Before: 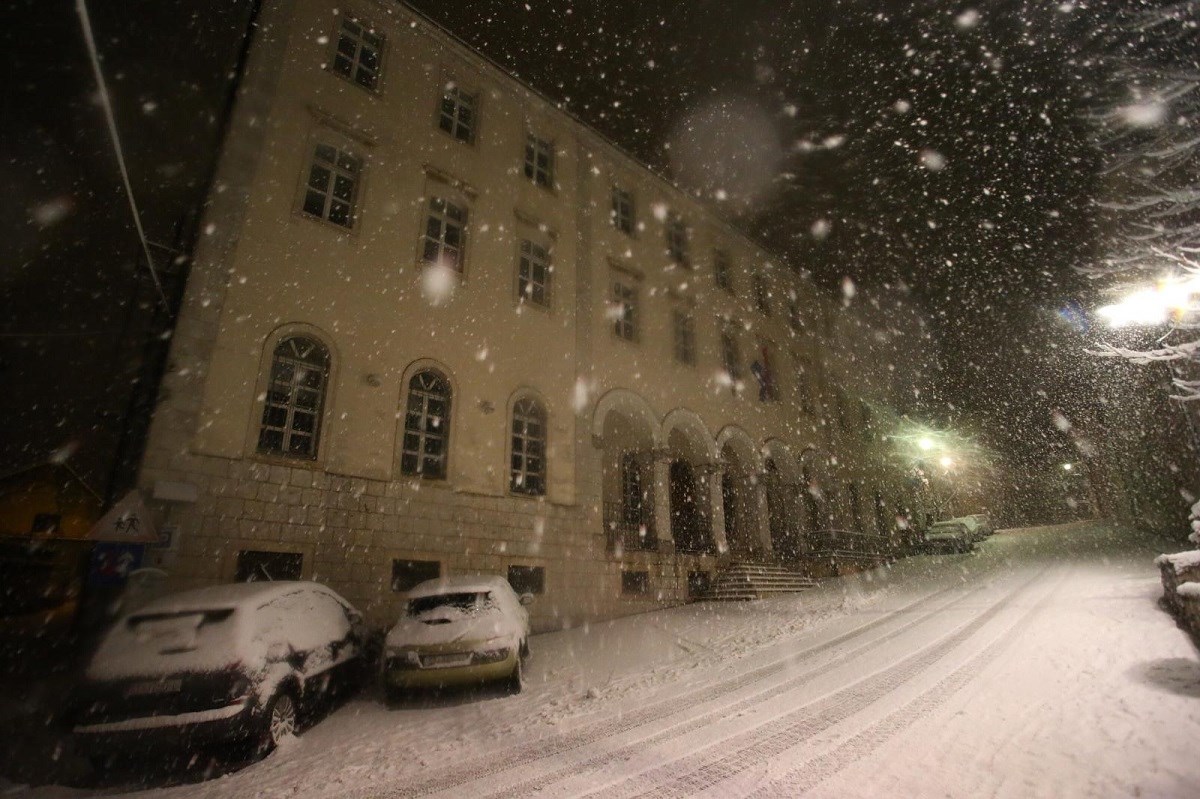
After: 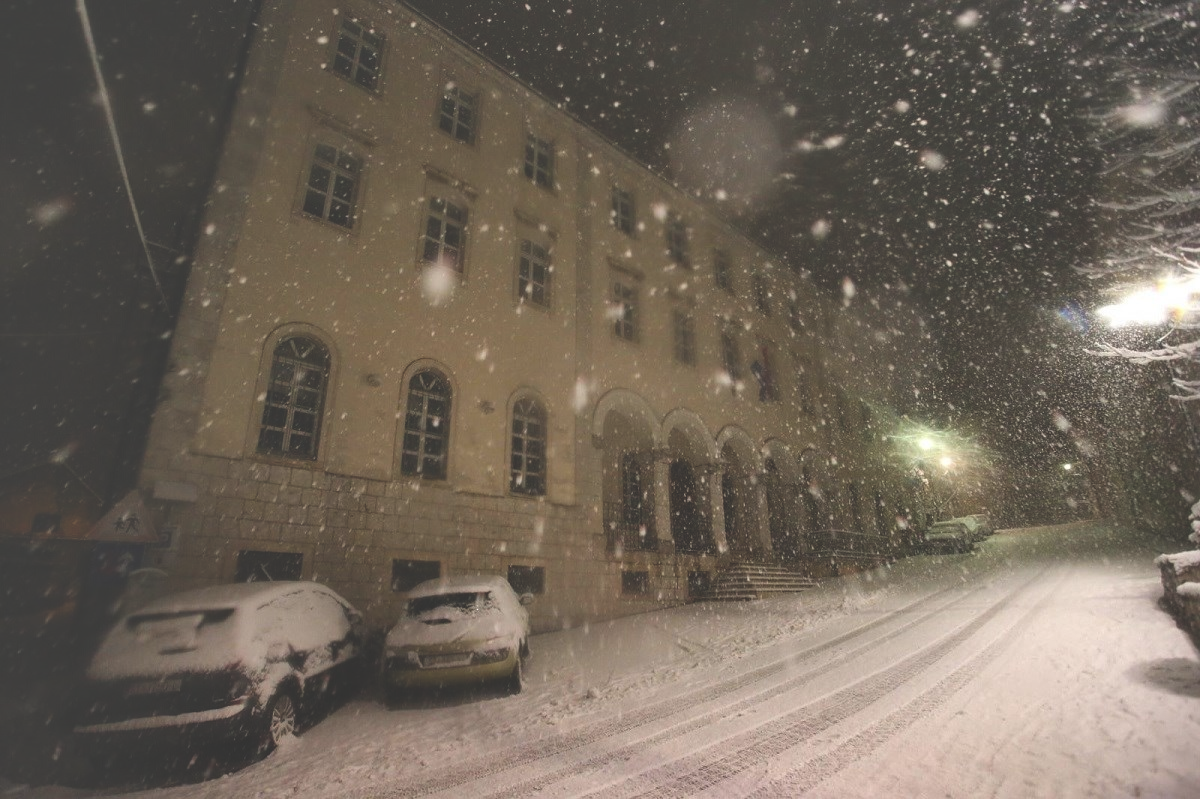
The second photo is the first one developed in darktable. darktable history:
shadows and highlights: highlights color adjustment 46.86%, soften with gaussian
exposure: black level correction -0.03, compensate highlight preservation false
